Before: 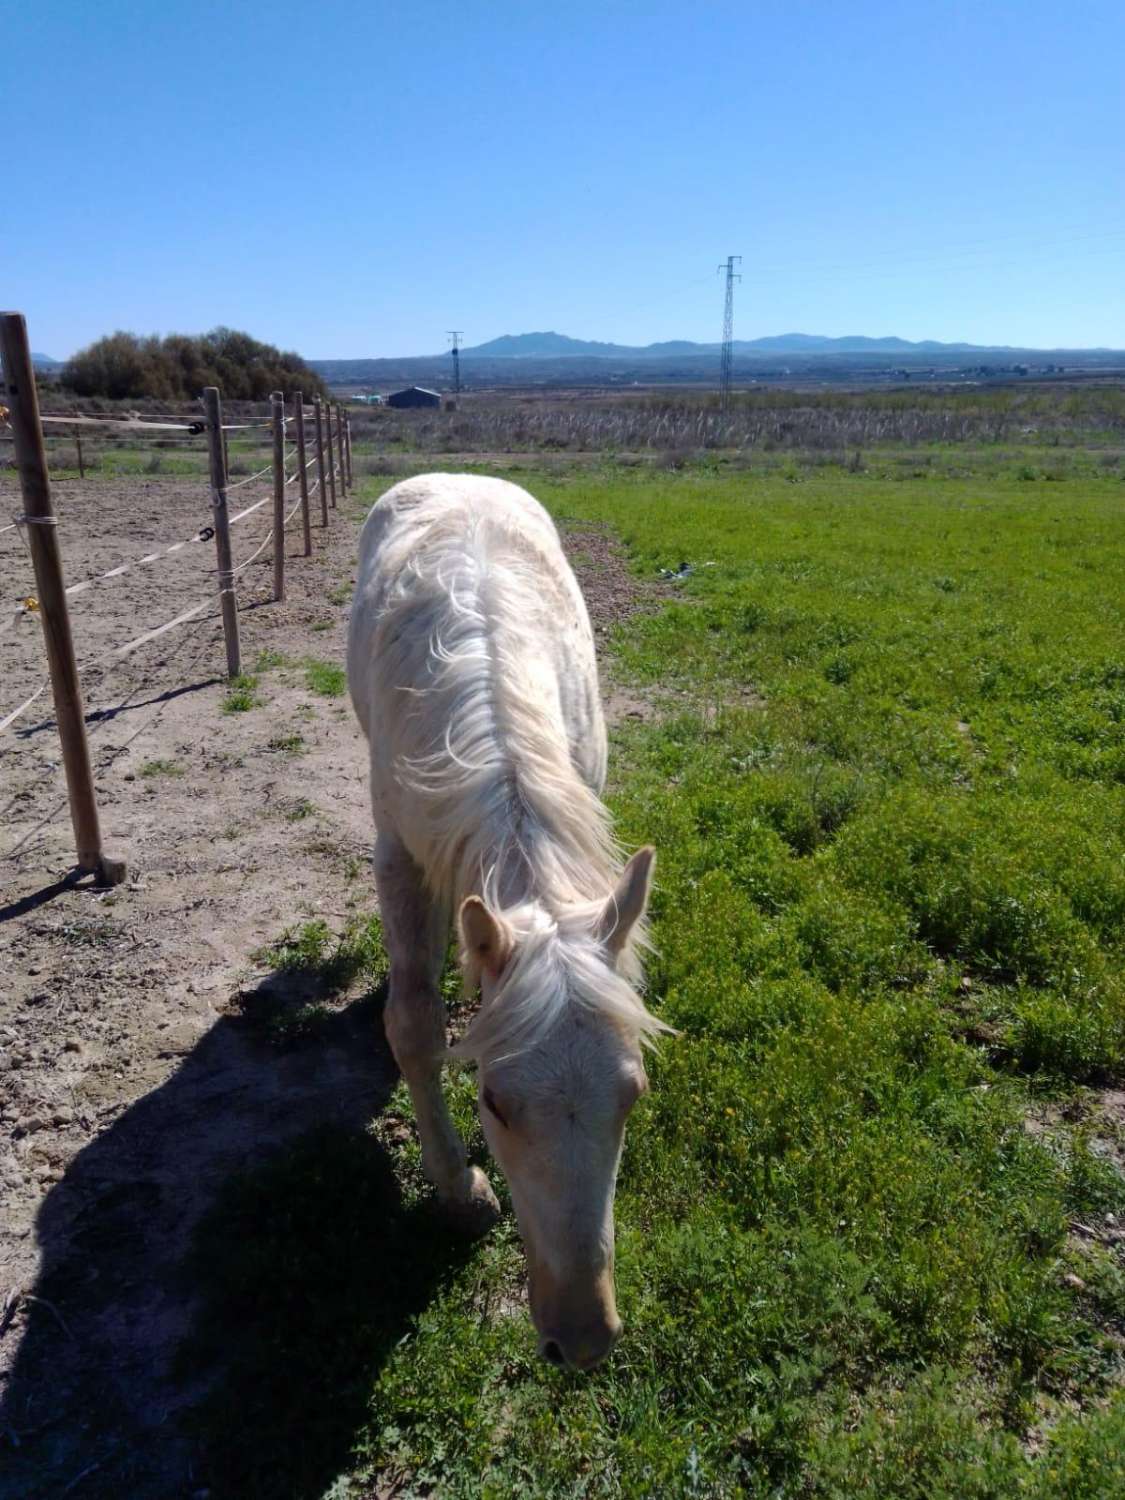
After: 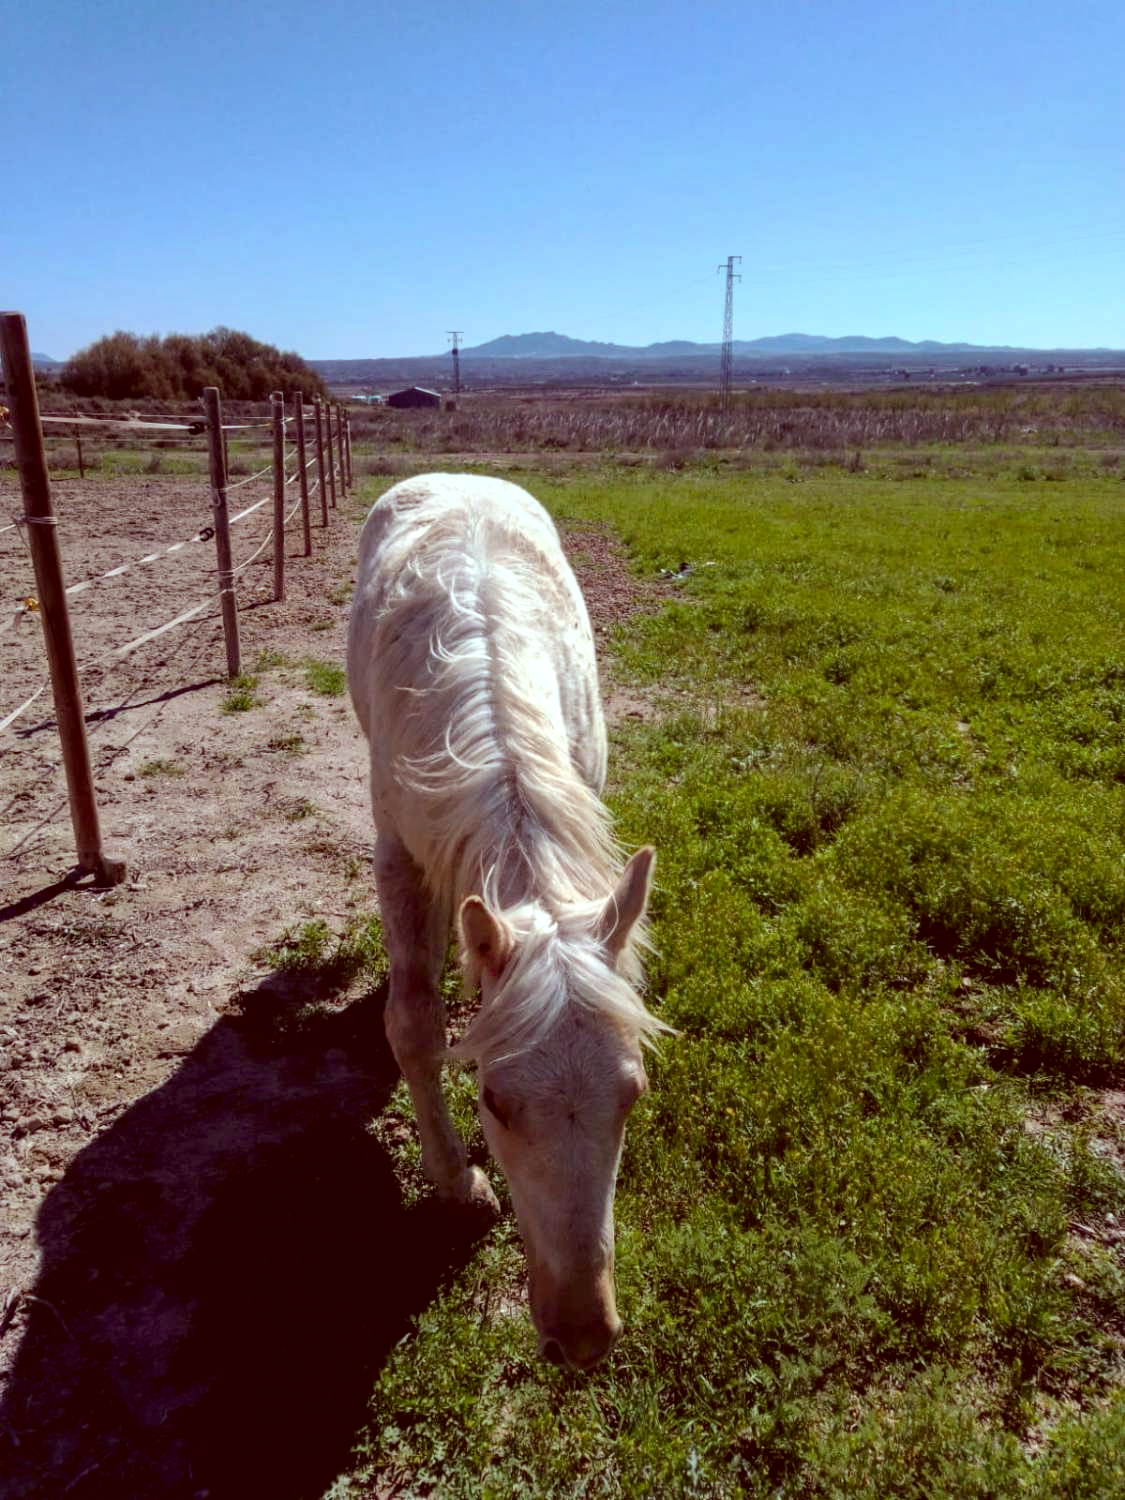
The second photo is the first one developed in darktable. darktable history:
local contrast: detail 130%
color correction: highlights a* -7.25, highlights b* -0.195, shadows a* 20.12, shadows b* 11.13
